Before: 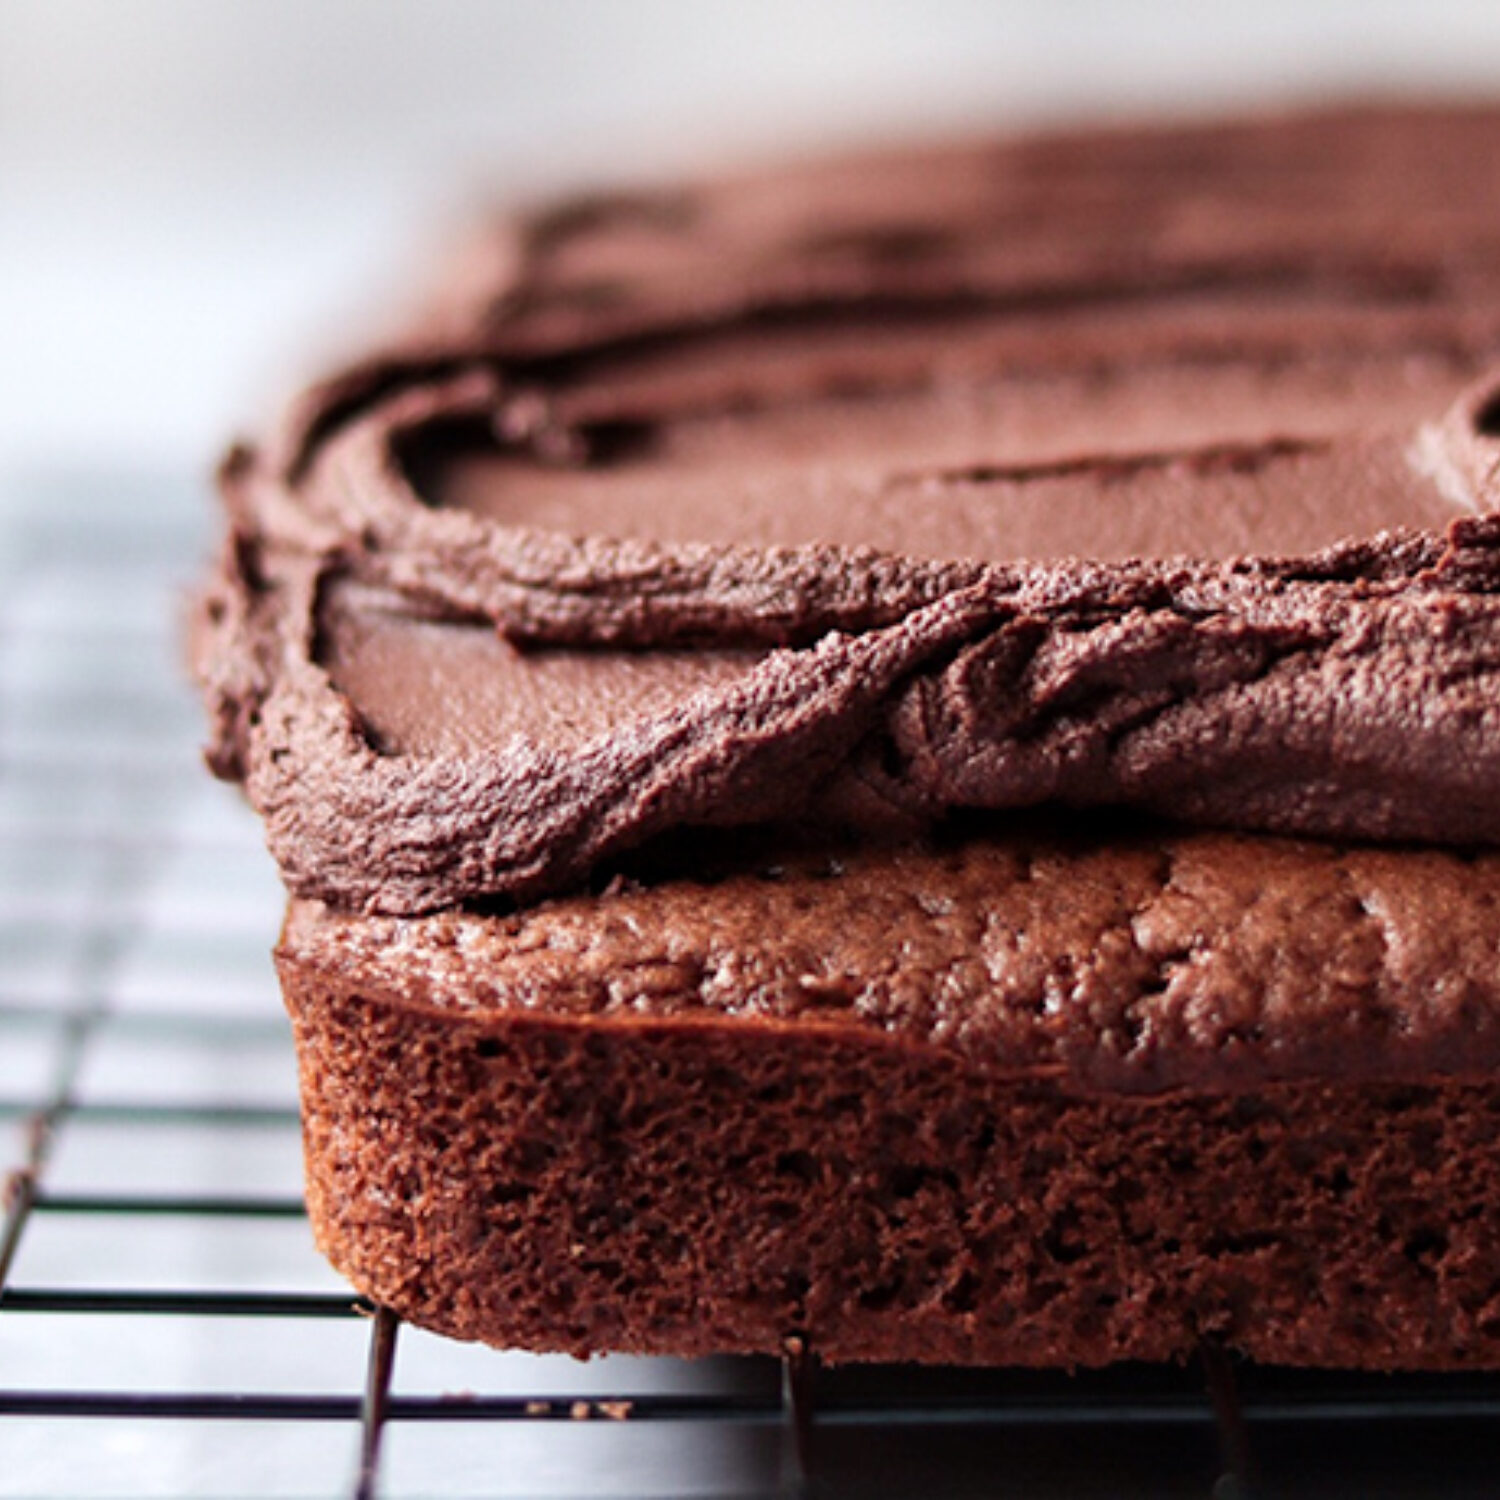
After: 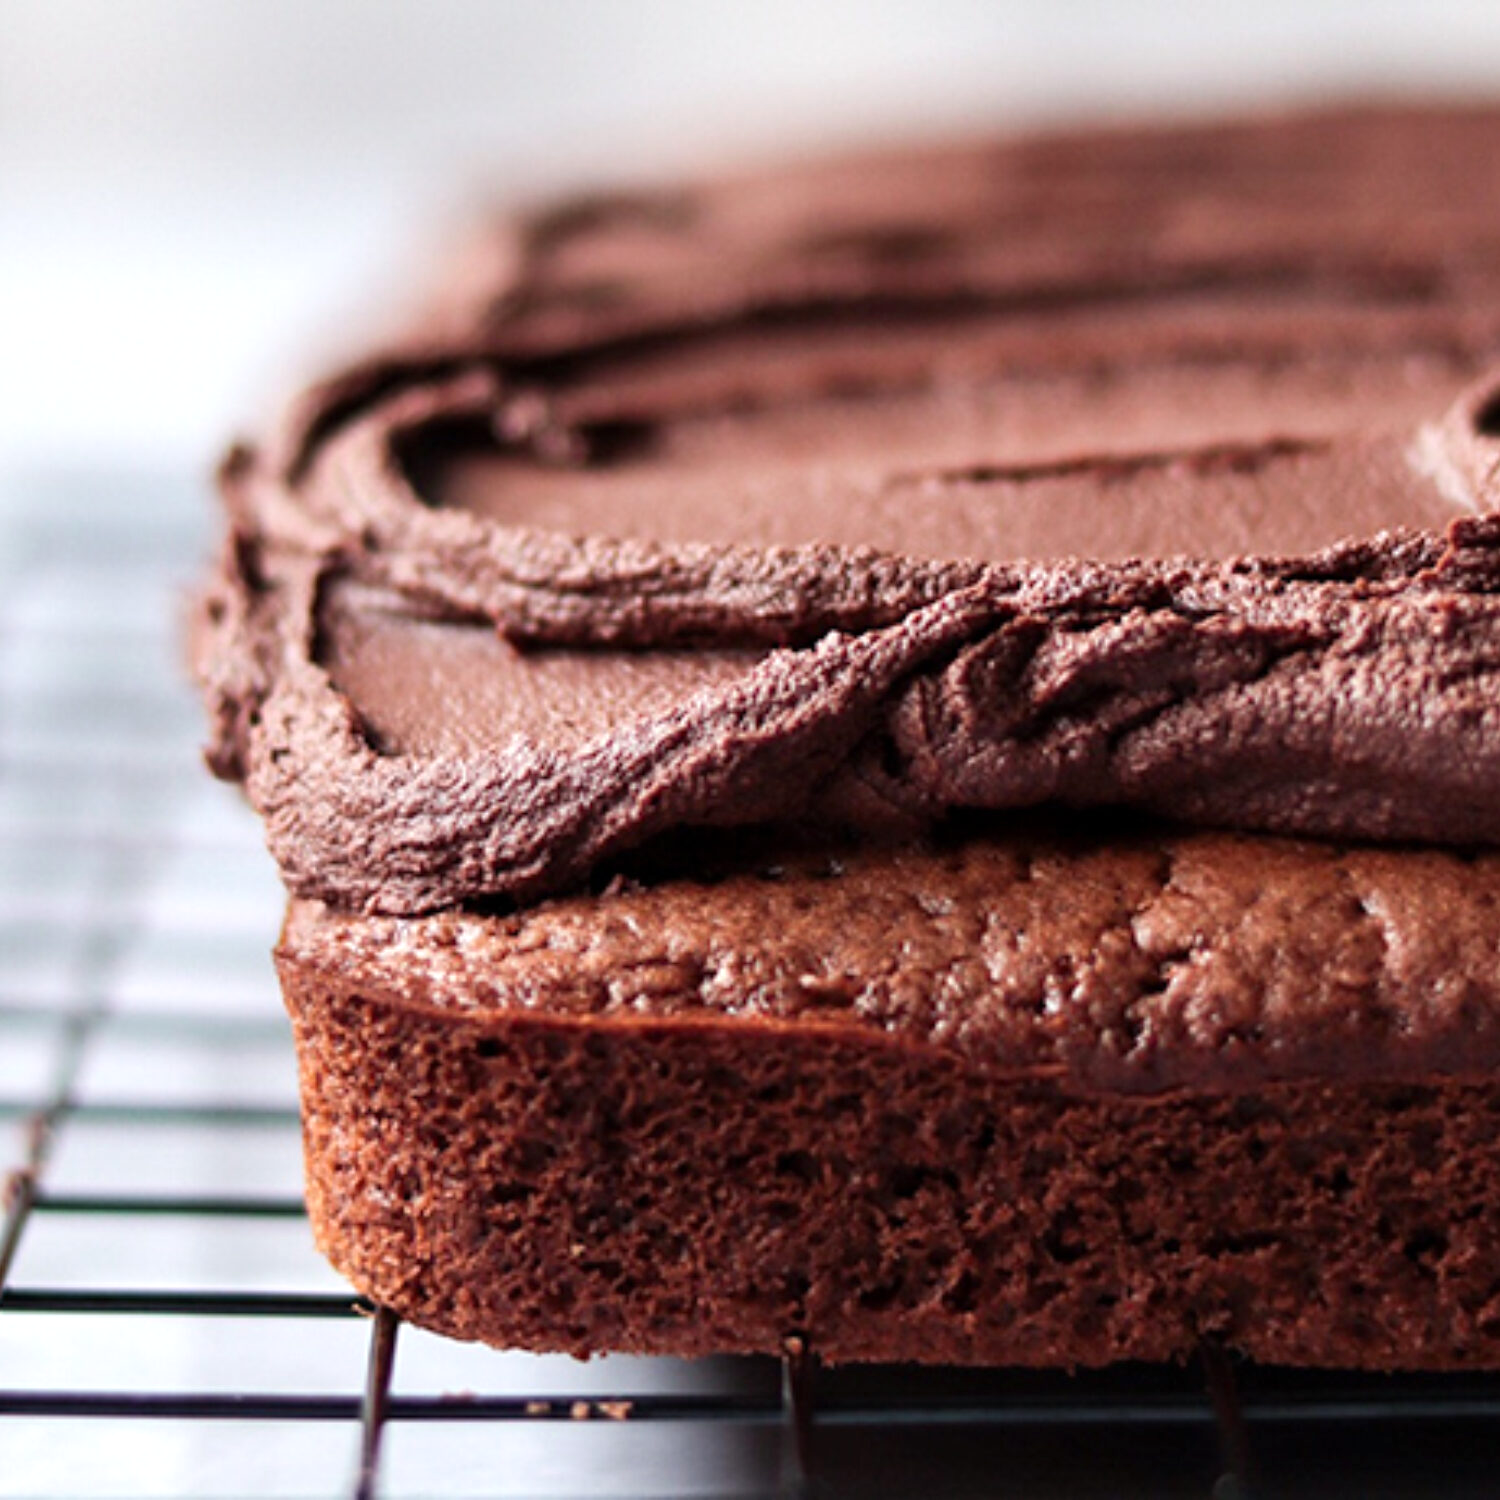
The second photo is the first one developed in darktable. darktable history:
exposure: exposure 0.151 EV, compensate exposure bias true, compensate highlight preservation false
